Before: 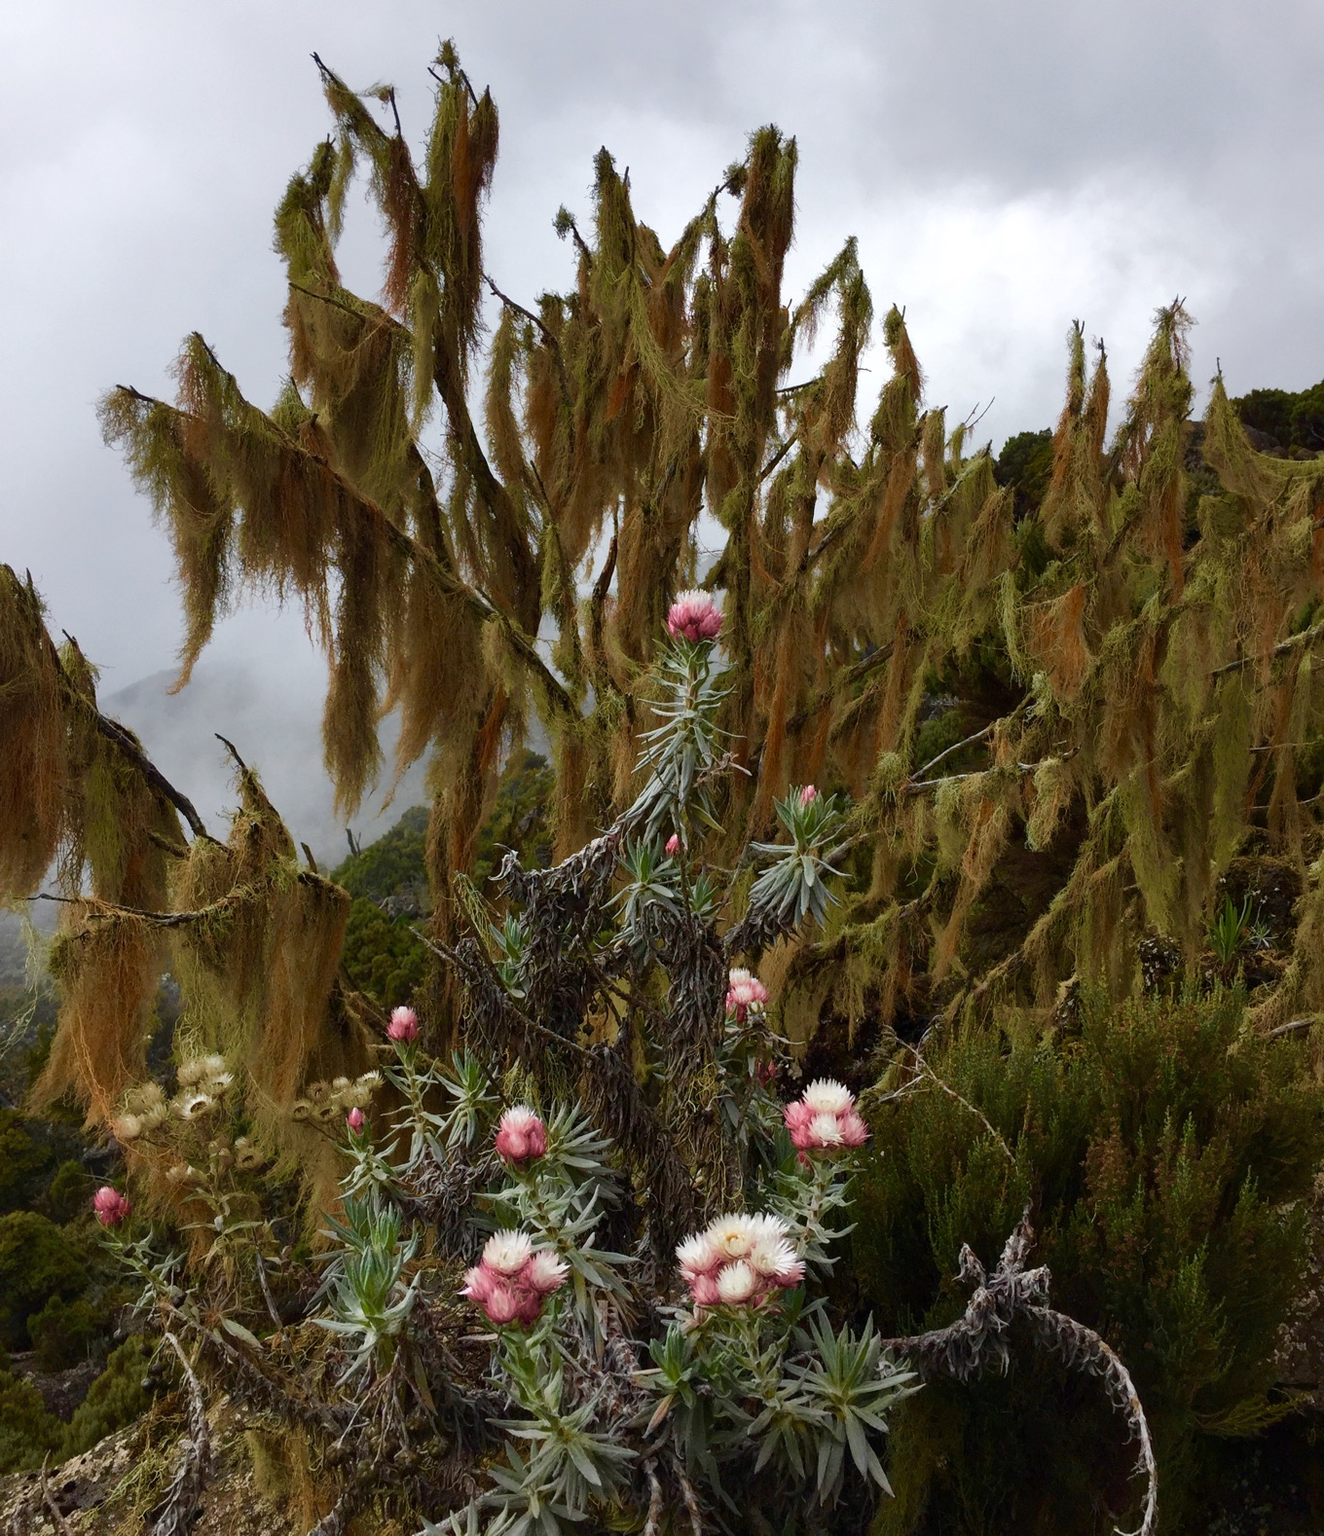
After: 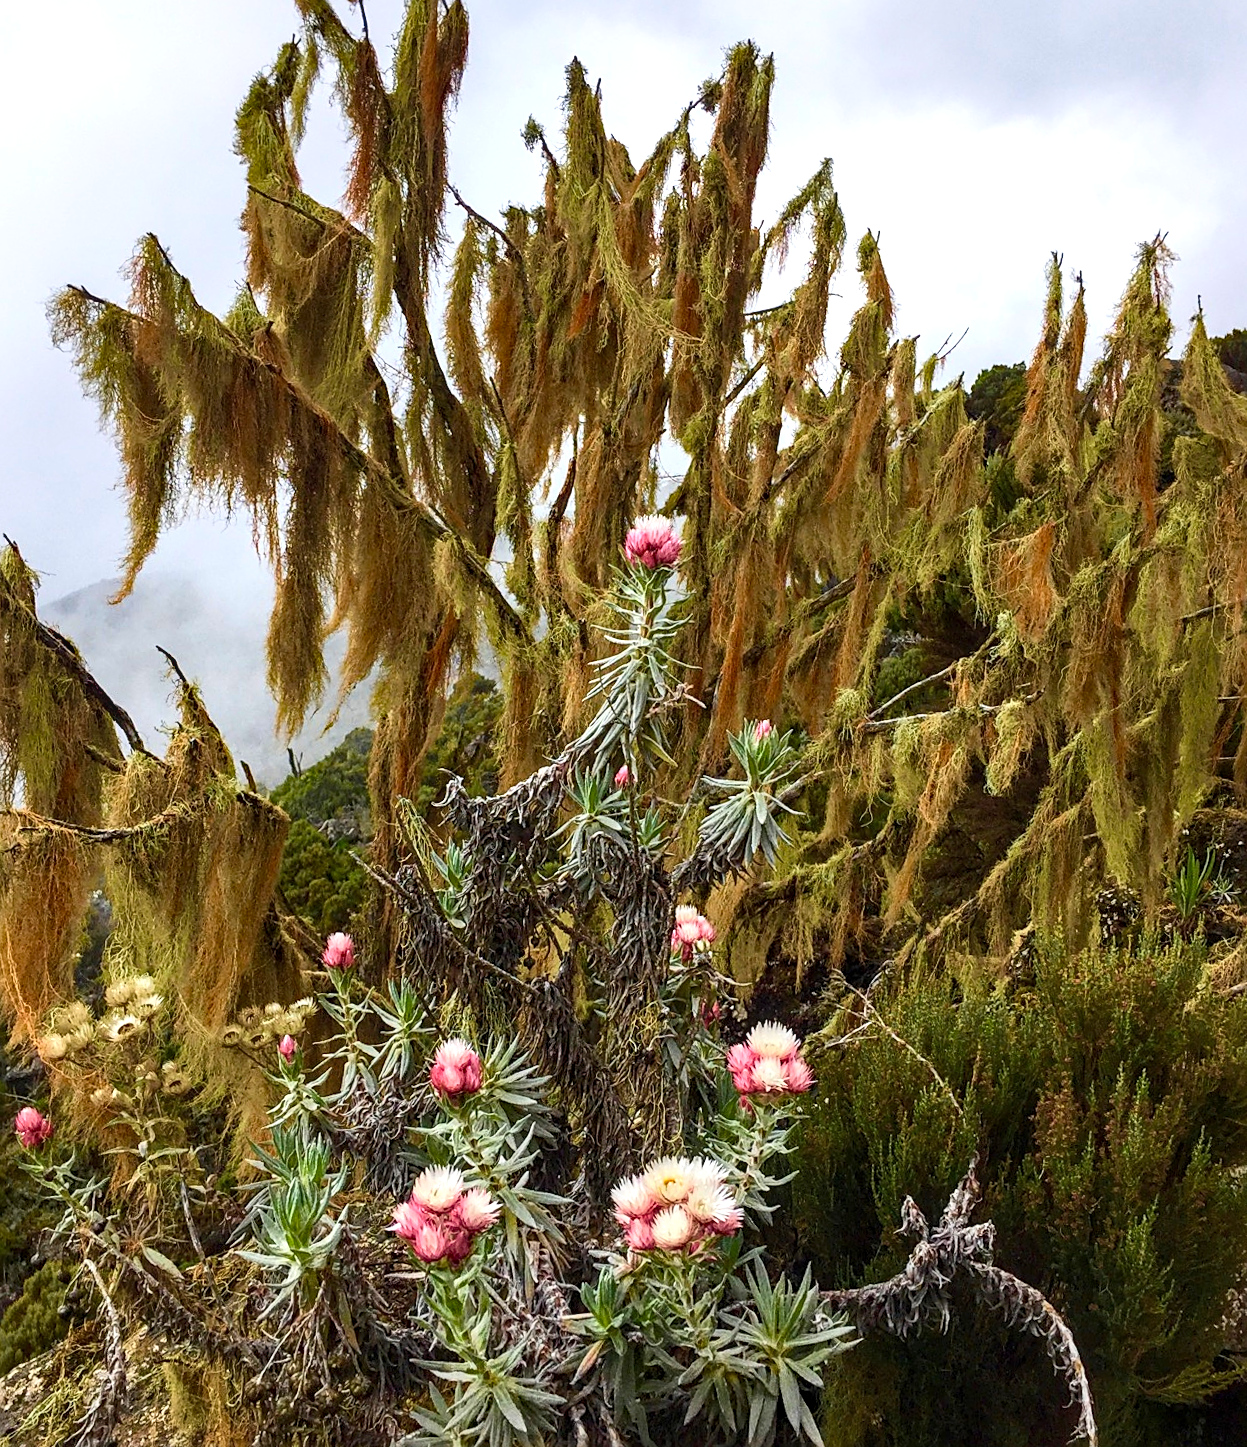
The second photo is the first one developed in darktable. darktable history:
crop and rotate: angle -1.96°, left 3.097%, top 4.154%, right 1.586%, bottom 0.529%
tone equalizer: on, module defaults
exposure: black level correction 0, exposure 0.5 EV, compensate highlight preservation false
contrast brightness saturation: contrast 0.2, brightness 0.16, saturation 0.22
haze removal: strength 0.29, distance 0.25, compatibility mode true, adaptive false
sharpen: amount 0.55
local contrast: detail 130%
